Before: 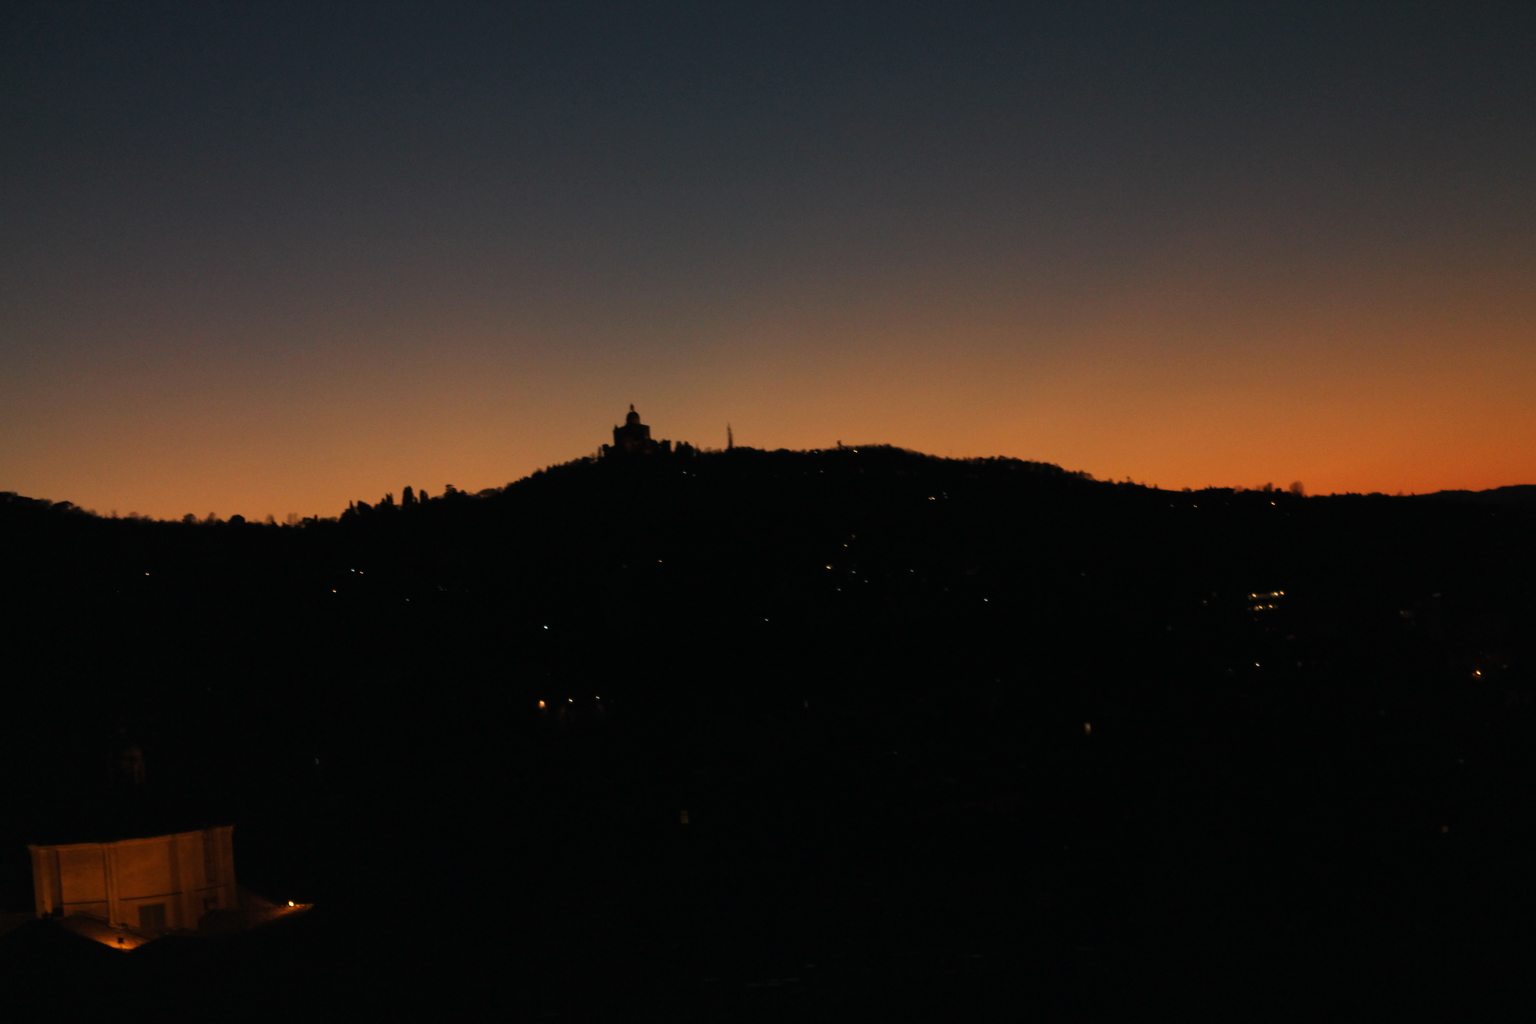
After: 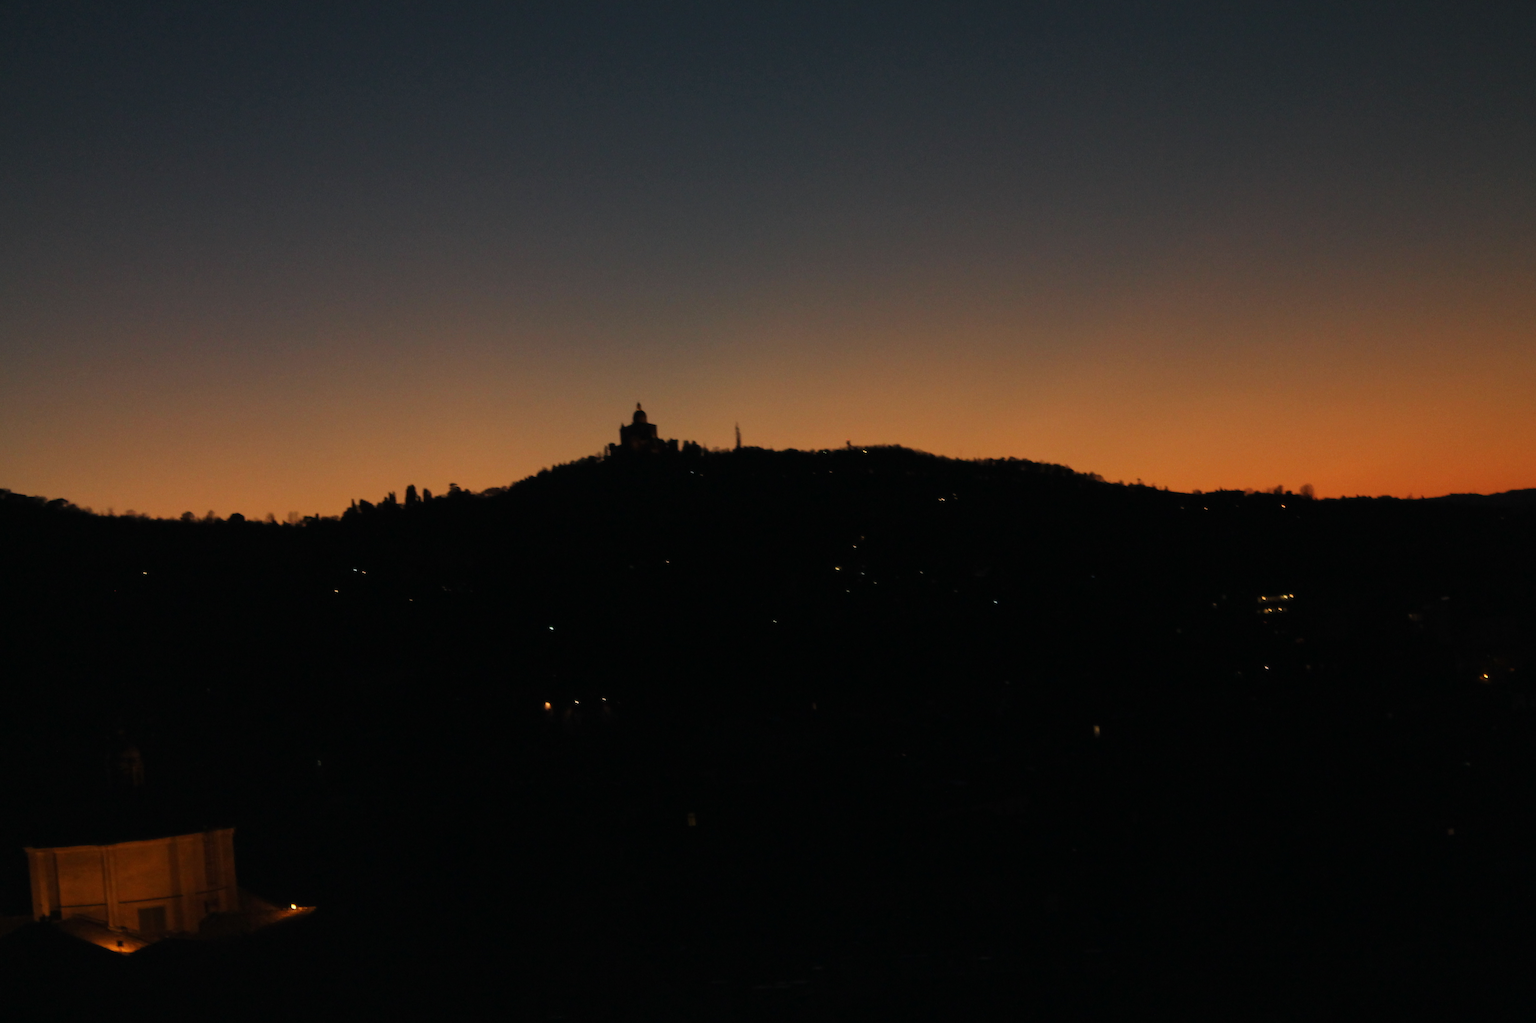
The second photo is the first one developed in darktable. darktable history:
white balance: red 0.978, blue 0.999
rotate and perspective: rotation 0.174°, lens shift (vertical) 0.013, lens shift (horizontal) 0.019, shear 0.001, automatic cropping original format, crop left 0.007, crop right 0.991, crop top 0.016, crop bottom 0.997
